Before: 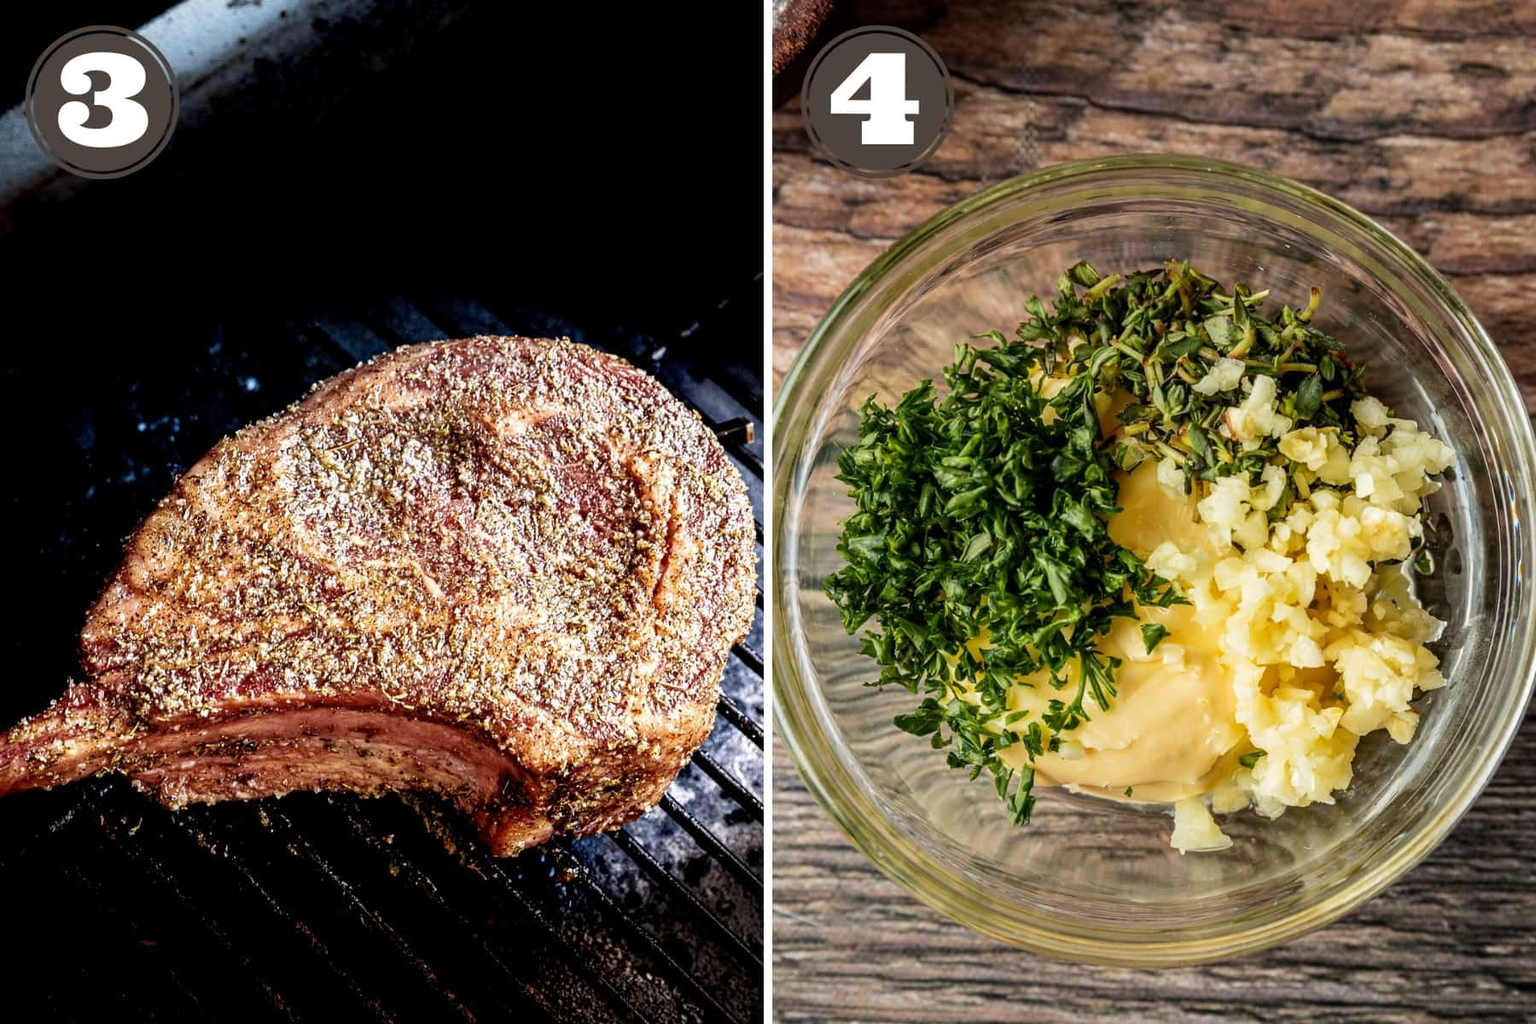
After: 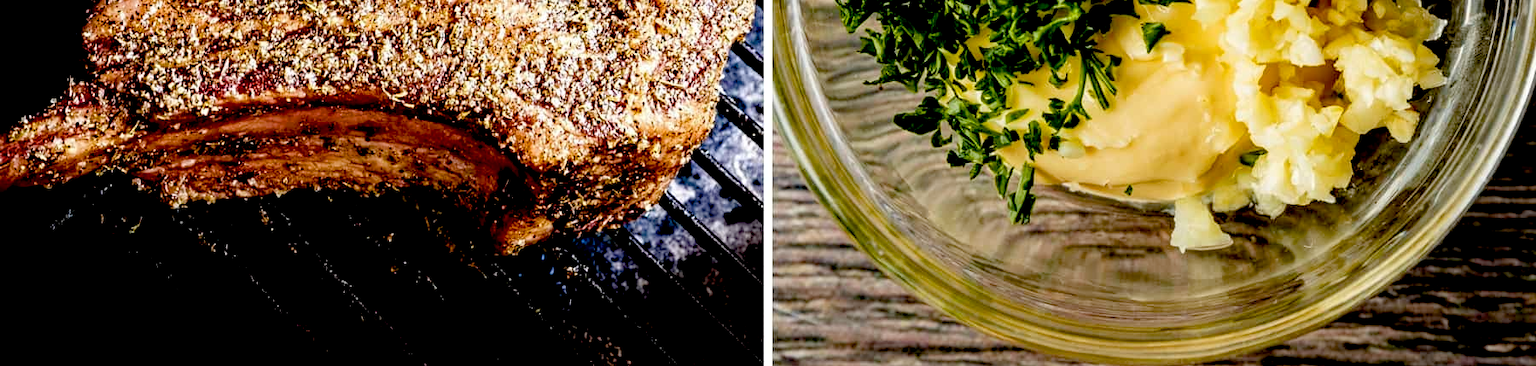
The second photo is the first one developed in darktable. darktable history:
exposure: black level correction 0.048, exposure 0.012 EV, compensate highlight preservation false
crop and rotate: top 58.805%, bottom 5.423%
contrast brightness saturation: saturation -0.058
color balance rgb: power › hue 328.81°, perceptual saturation grading › global saturation 20%, perceptual saturation grading › highlights -25.505%, perceptual saturation grading › shadows 24.03%, global vibrance 20%
